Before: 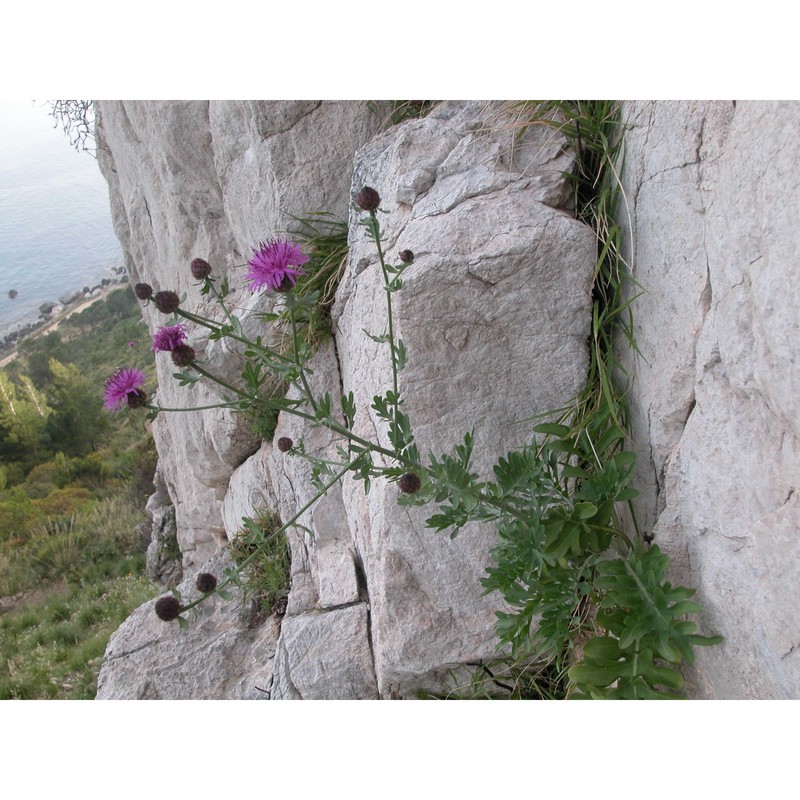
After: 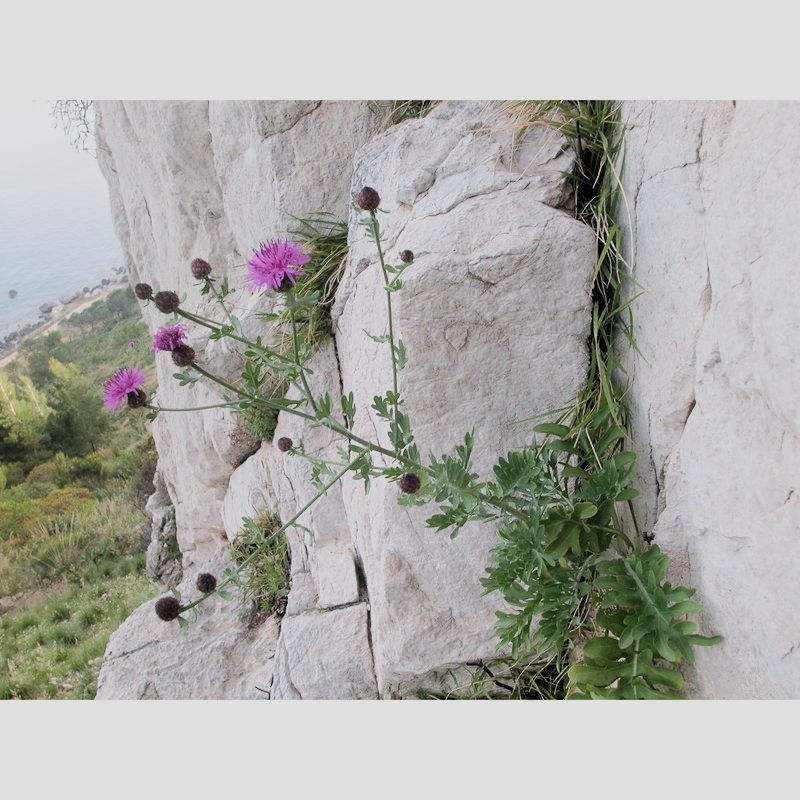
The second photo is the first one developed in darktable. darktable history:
exposure: black level correction 0, exposure 0.199 EV, compensate exposure bias true, compensate highlight preservation false
filmic rgb: black relative exposure -8.49 EV, white relative exposure 5.52 EV, hardness 3.36, contrast 1.018, color science v5 (2021), contrast in shadows safe, contrast in highlights safe
tone equalizer: -8 EV -0.759 EV, -7 EV -0.711 EV, -6 EV -0.626 EV, -5 EV -0.404 EV, -3 EV 0.367 EV, -2 EV 0.6 EV, -1 EV 0.696 EV, +0 EV 0.767 EV
